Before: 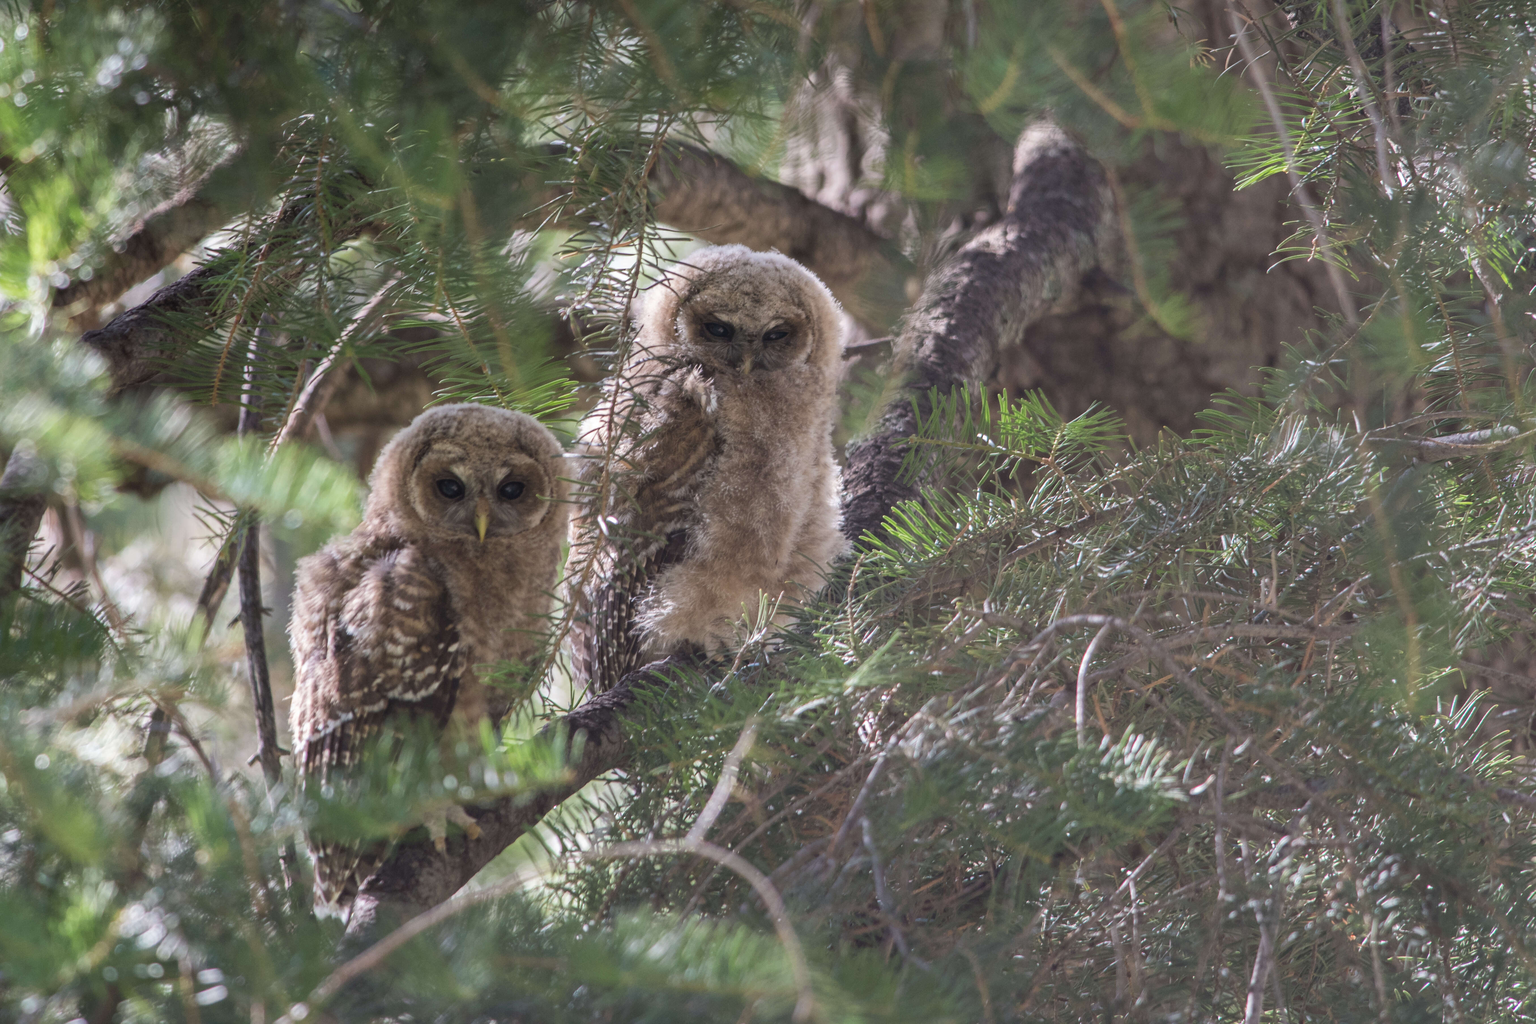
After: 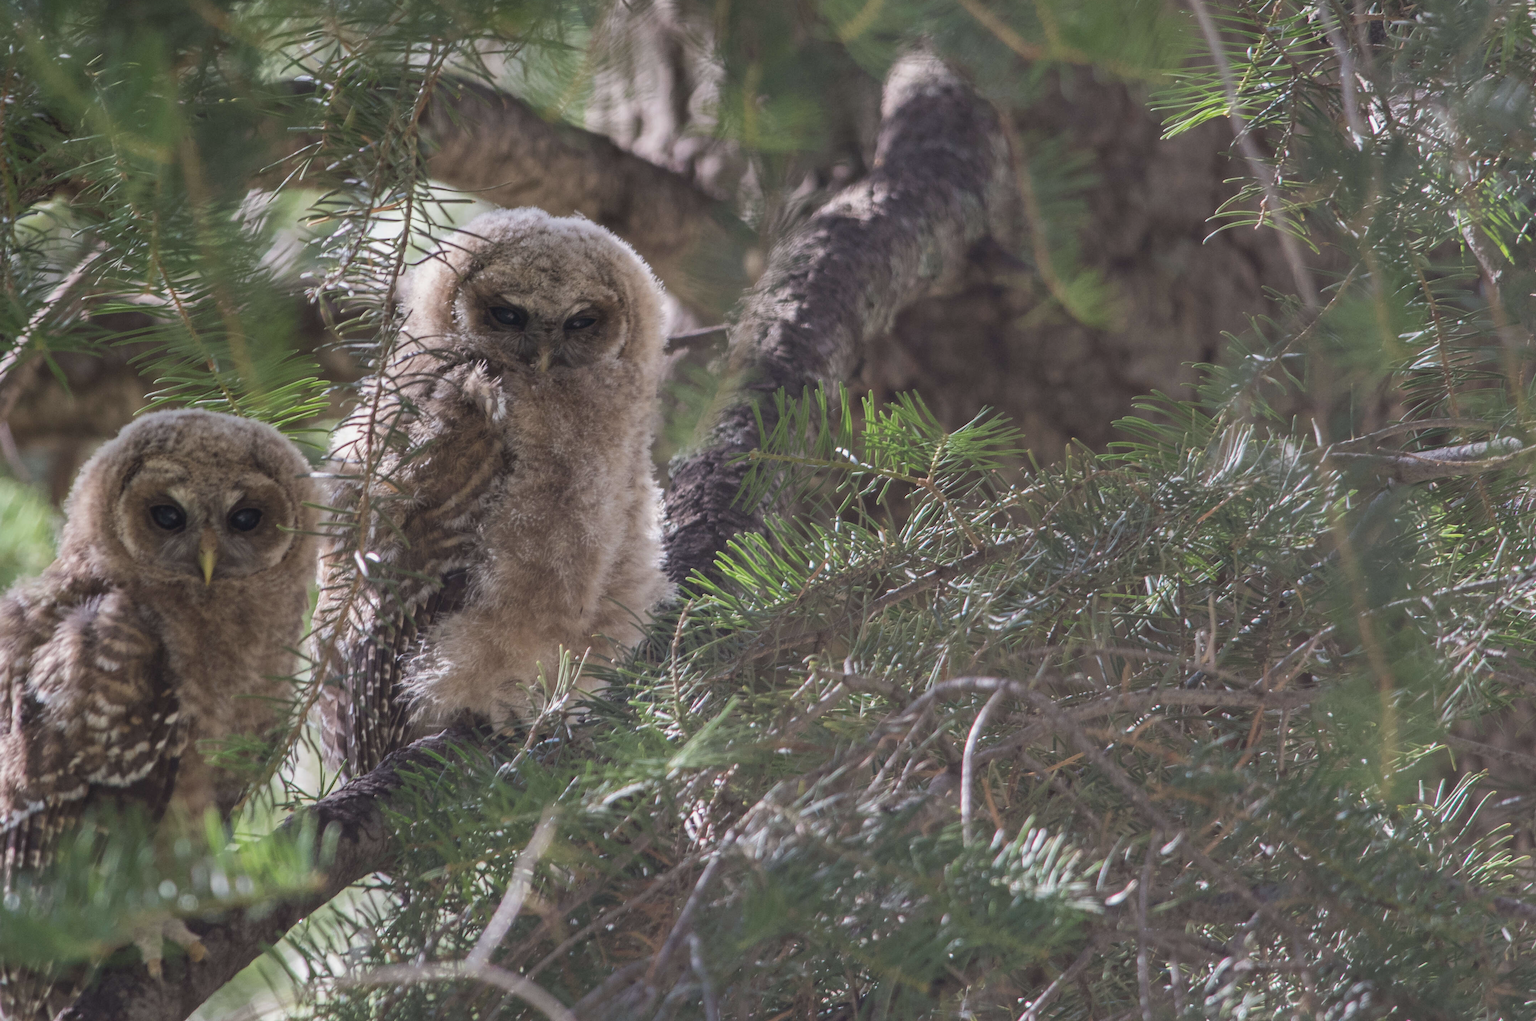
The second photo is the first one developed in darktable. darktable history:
crop and rotate: left 20.74%, top 7.912%, right 0.375%, bottom 13.378%
contrast brightness saturation: contrast -0.08, brightness -0.04, saturation -0.11
